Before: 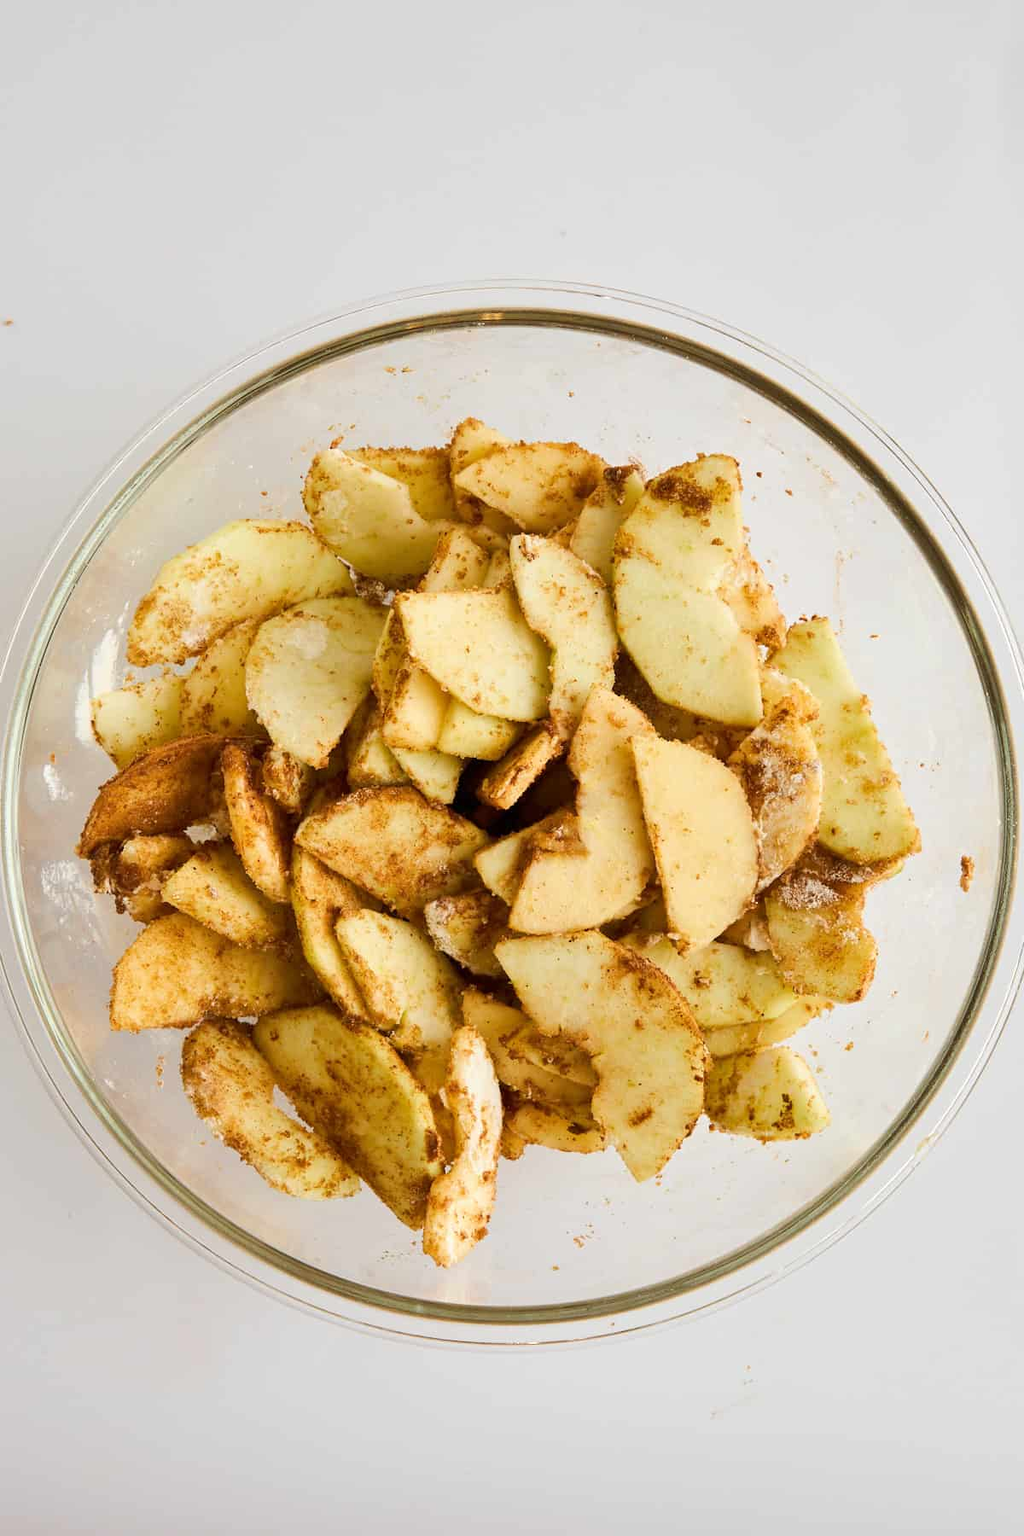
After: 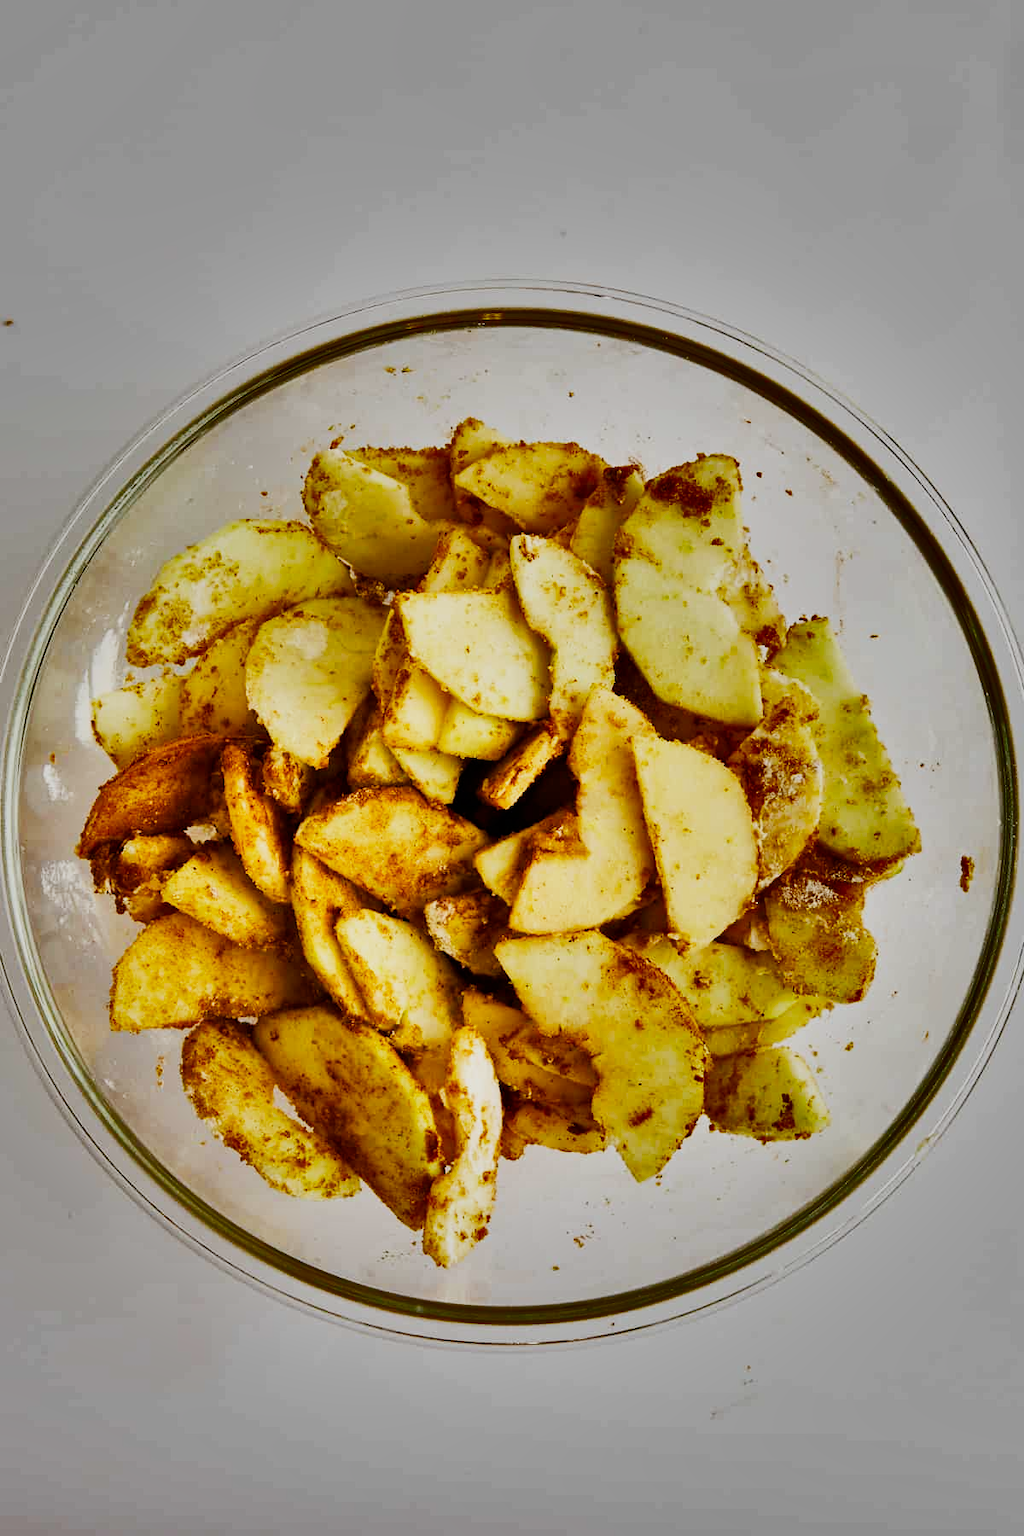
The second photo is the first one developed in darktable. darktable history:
shadows and highlights: shadows 24.5, highlights -78.15, soften with gaussian
color balance rgb: perceptual saturation grading › global saturation 30%, global vibrance 10%
sigmoid: contrast 1.7, skew 0.1, preserve hue 0%, red attenuation 0.1, red rotation 0.035, green attenuation 0.1, green rotation -0.017, blue attenuation 0.15, blue rotation -0.052, base primaries Rec2020
